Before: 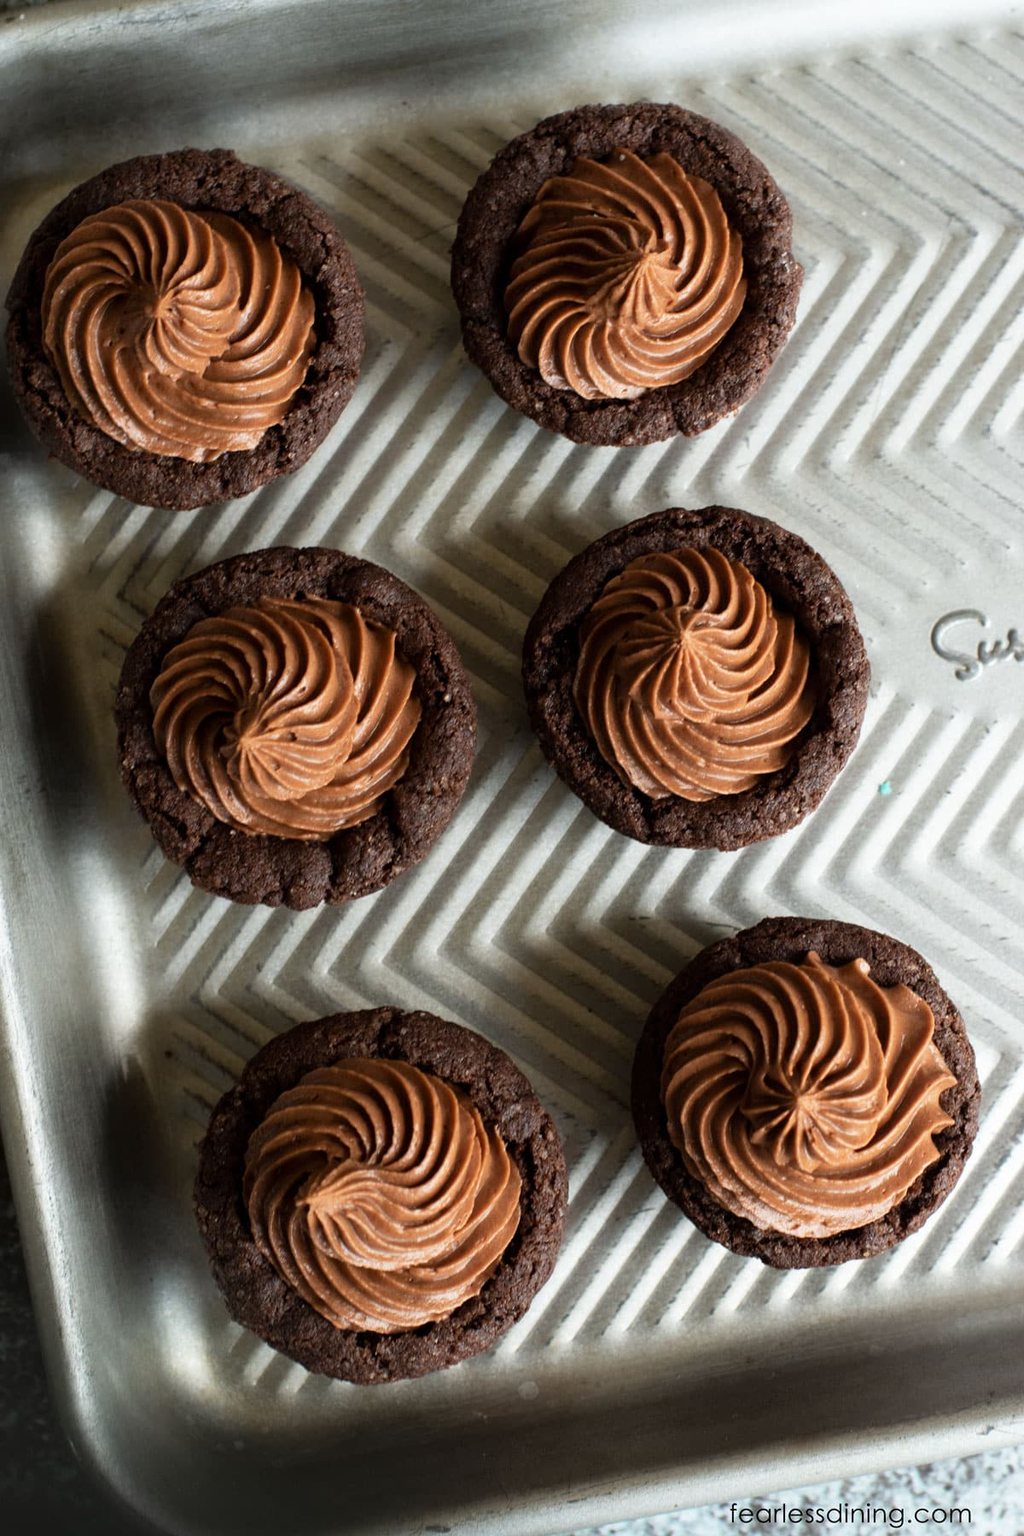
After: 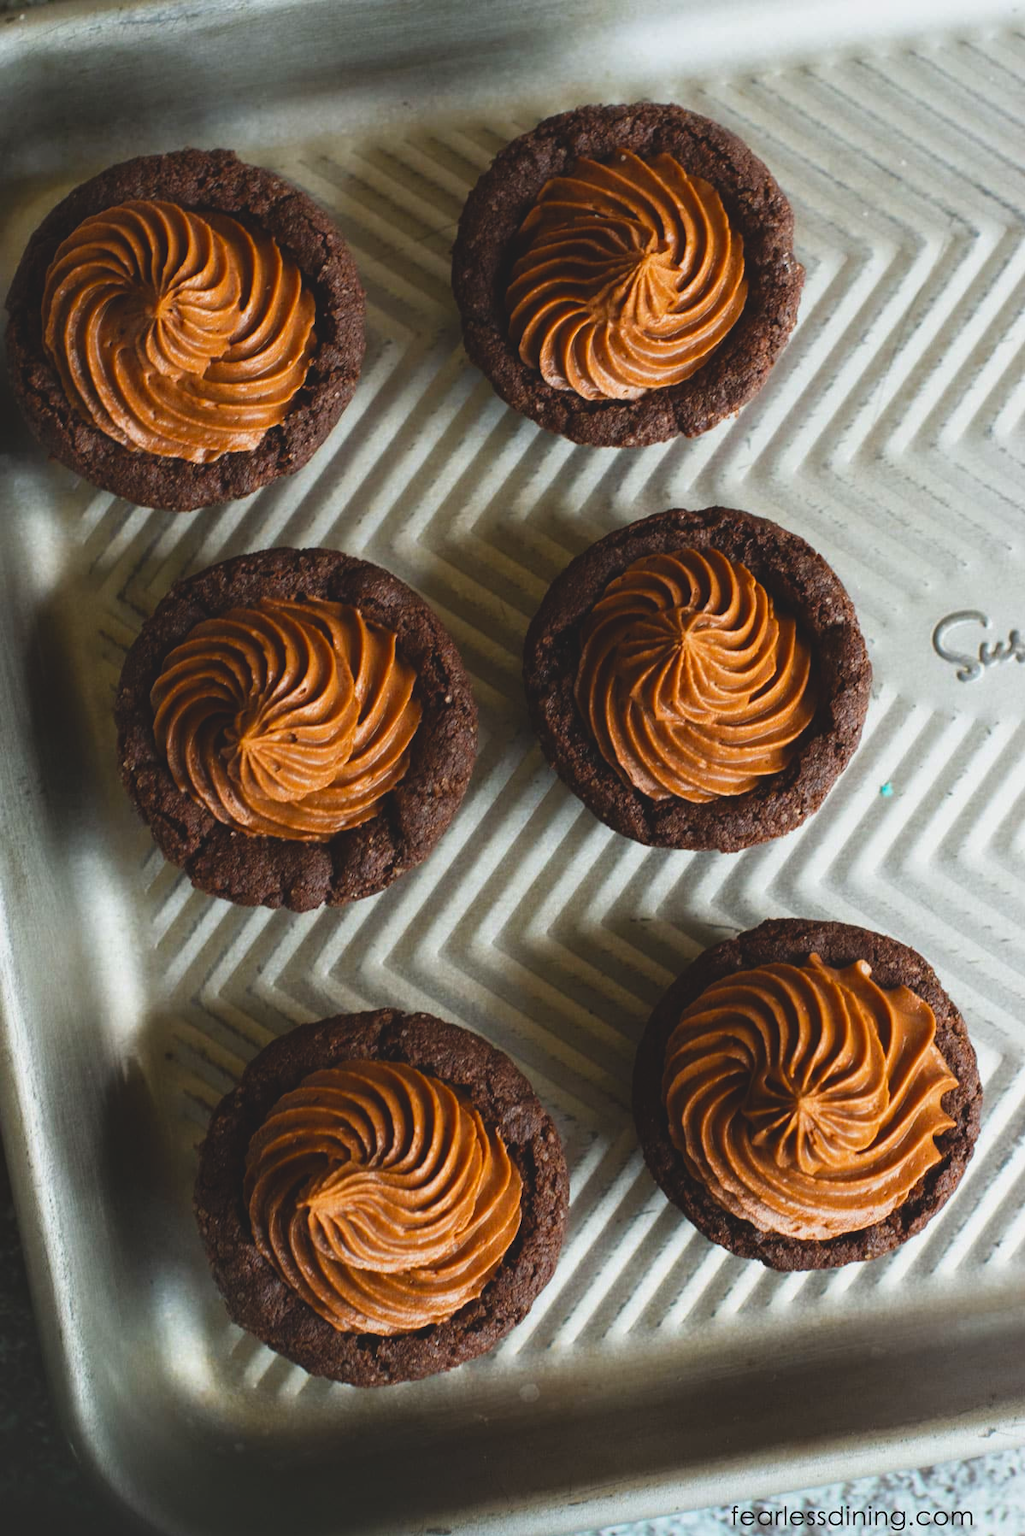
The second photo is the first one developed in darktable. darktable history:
color balance rgb: linear chroma grading › global chroma 15%, perceptual saturation grading › global saturation 30%
exposure: black level correction -0.014, exposure -0.193 EV, compensate highlight preservation false
crop: top 0.05%, bottom 0.098%
